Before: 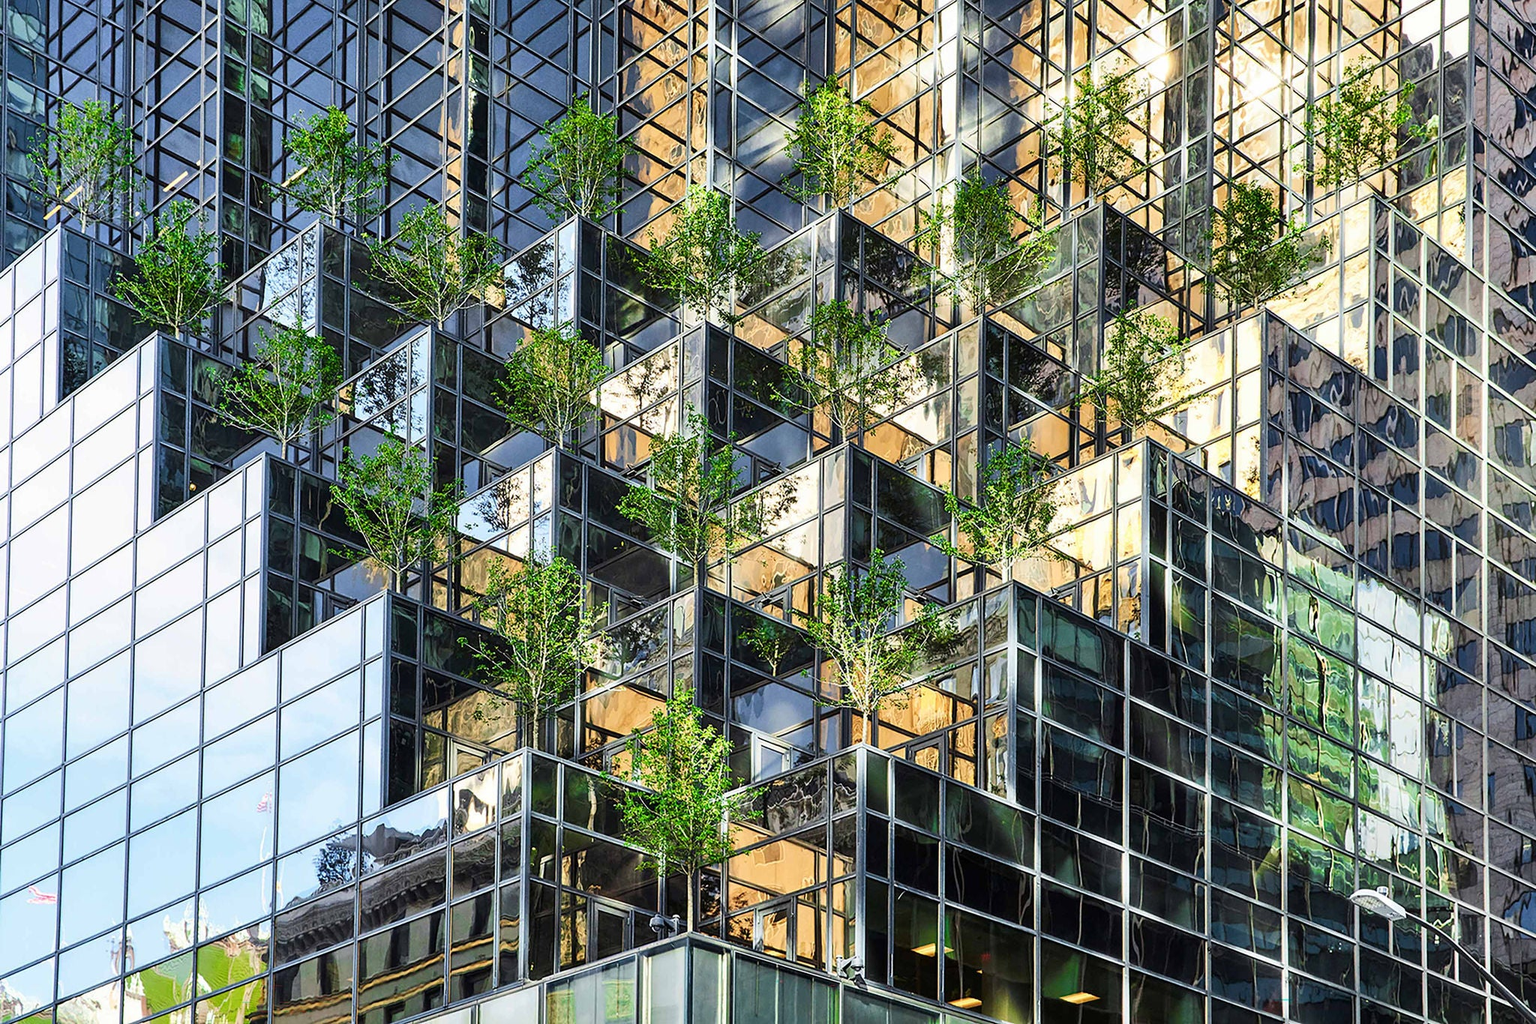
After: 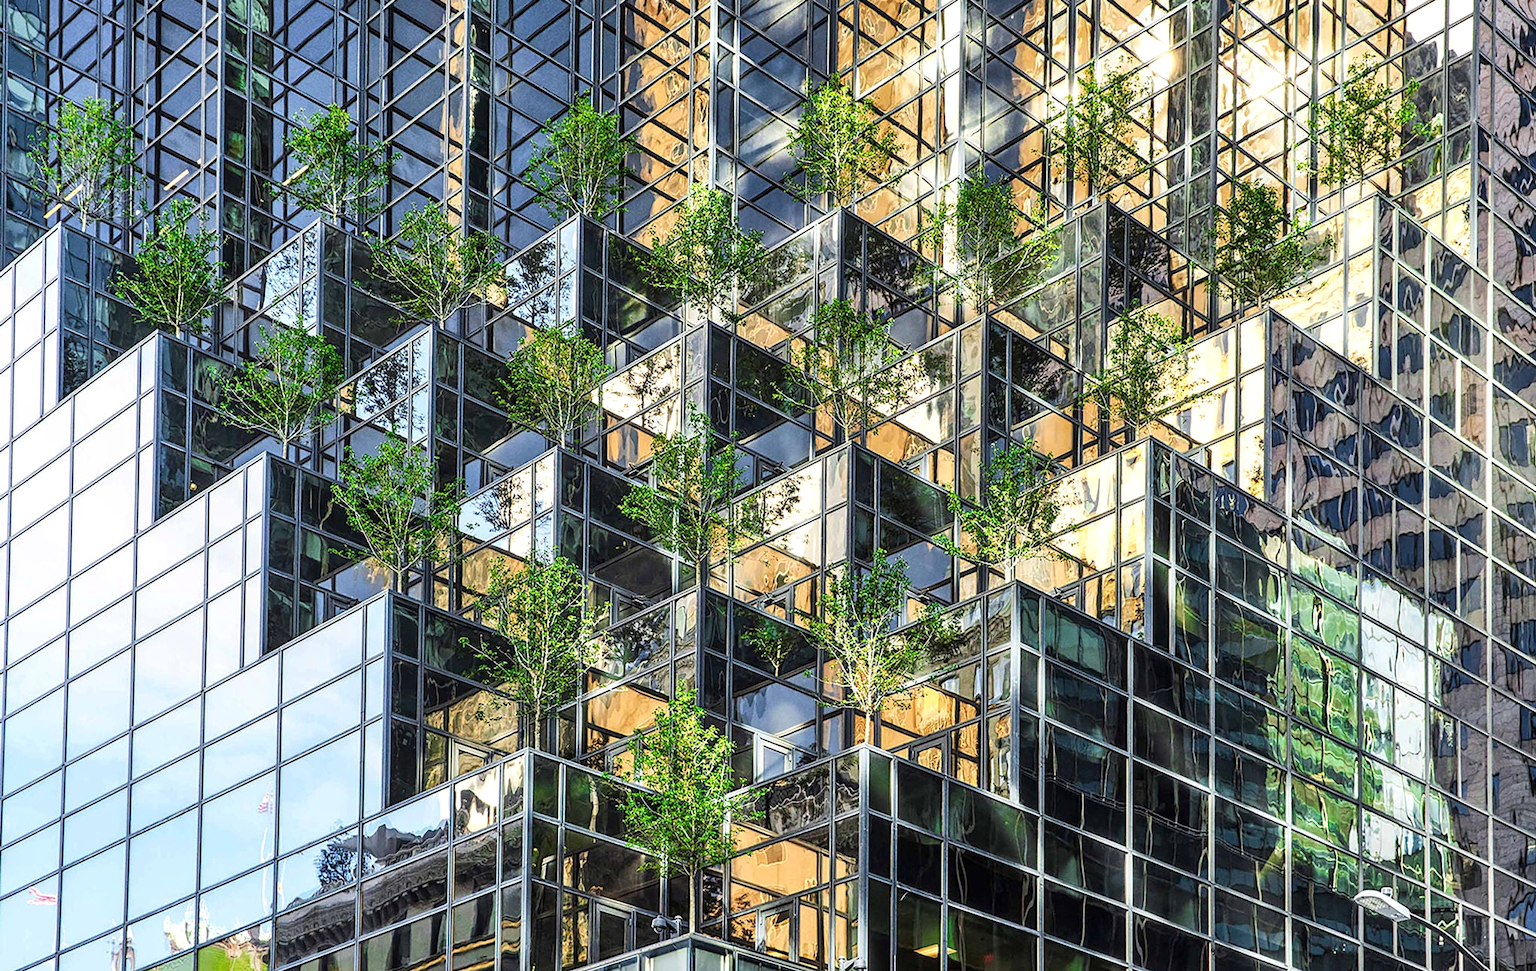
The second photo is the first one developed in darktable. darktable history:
crop: top 0.257%, right 0.26%, bottom 5.097%
local contrast: on, module defaults
exposure: exposure 0.126 EV, compensate exposure bias true, compensate highlight preservation false
